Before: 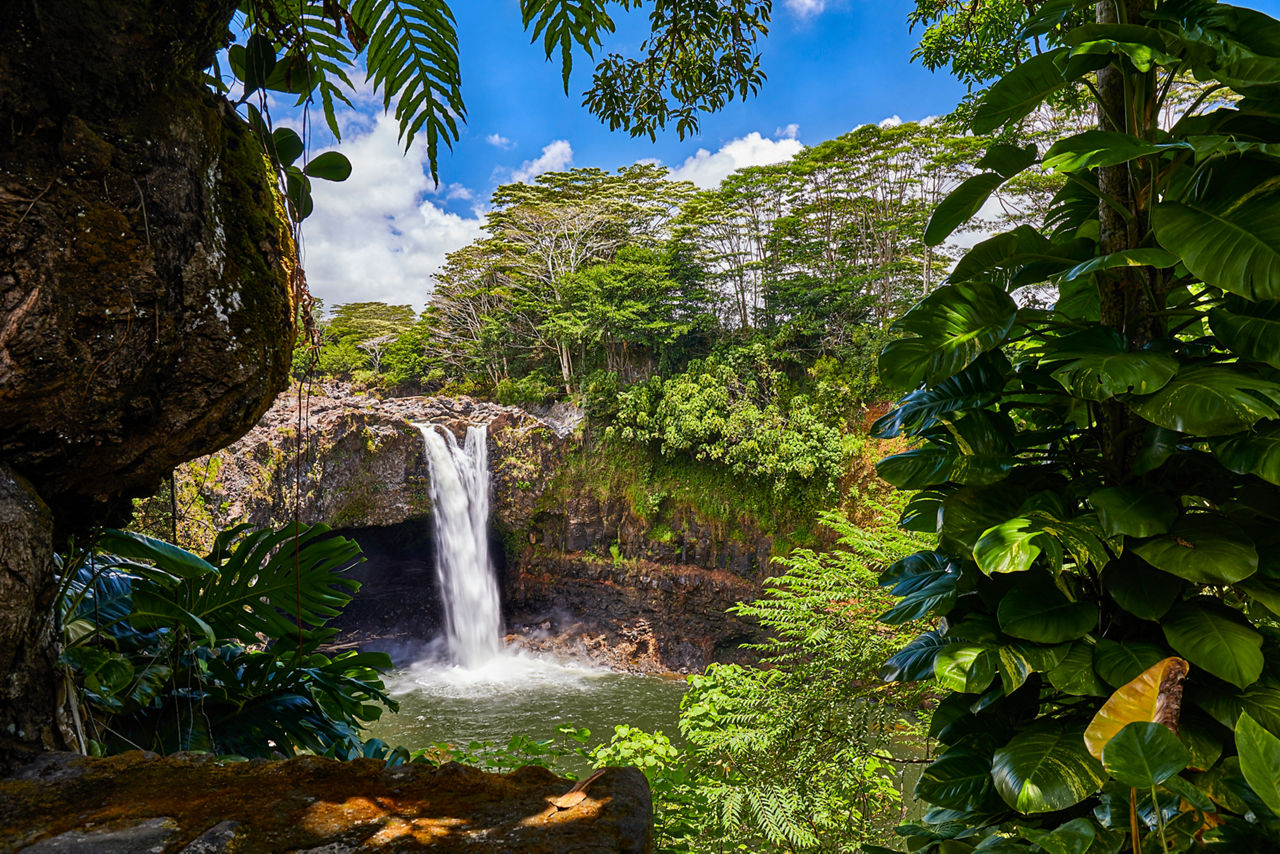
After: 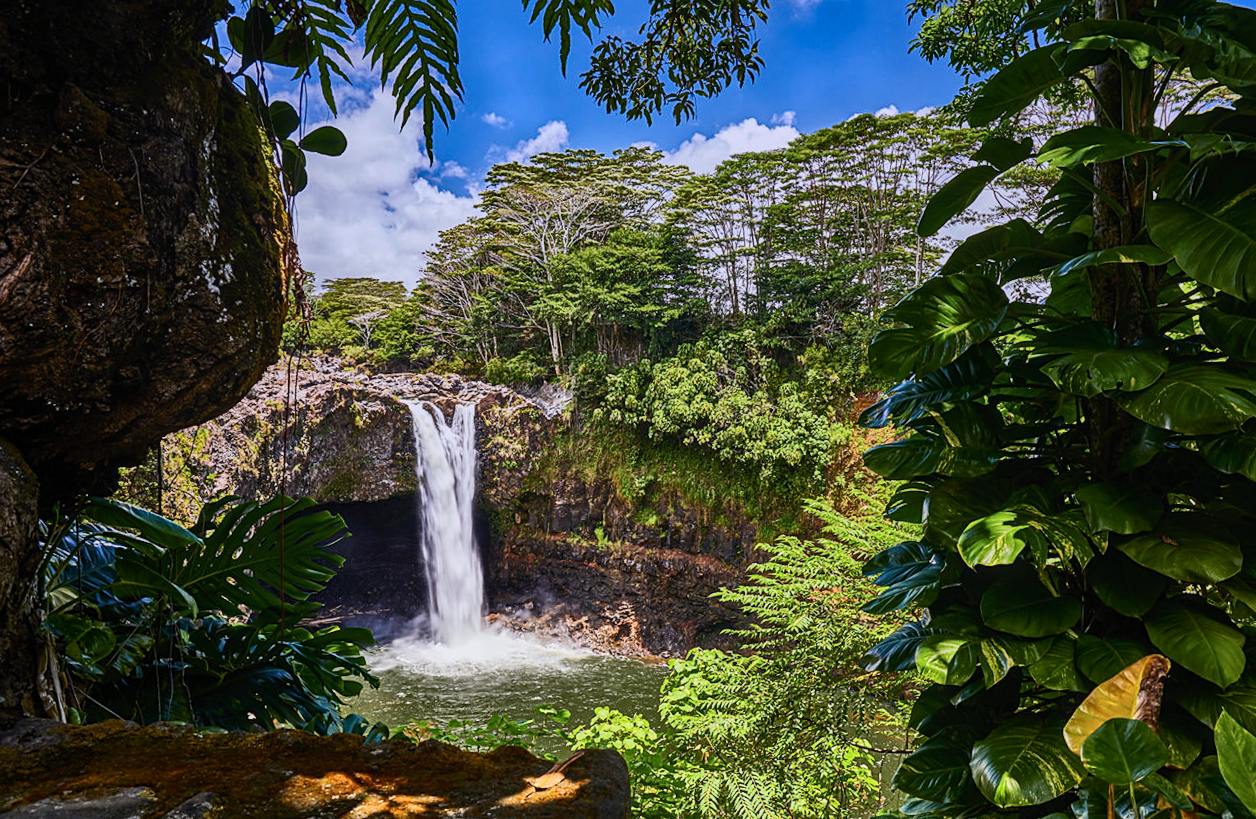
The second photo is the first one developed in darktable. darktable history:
sharpen: amount 0.2
rotate and perspective: rotation 1.57°, crop left 0.018, crop right 0.982, crop top 0.039, crop bottom 0.961
graduated density: hue 238.83°, saturation 50%
local contrast: detail 110%
contrast brightness saturation: contrast 0.24, brightness 0.09
